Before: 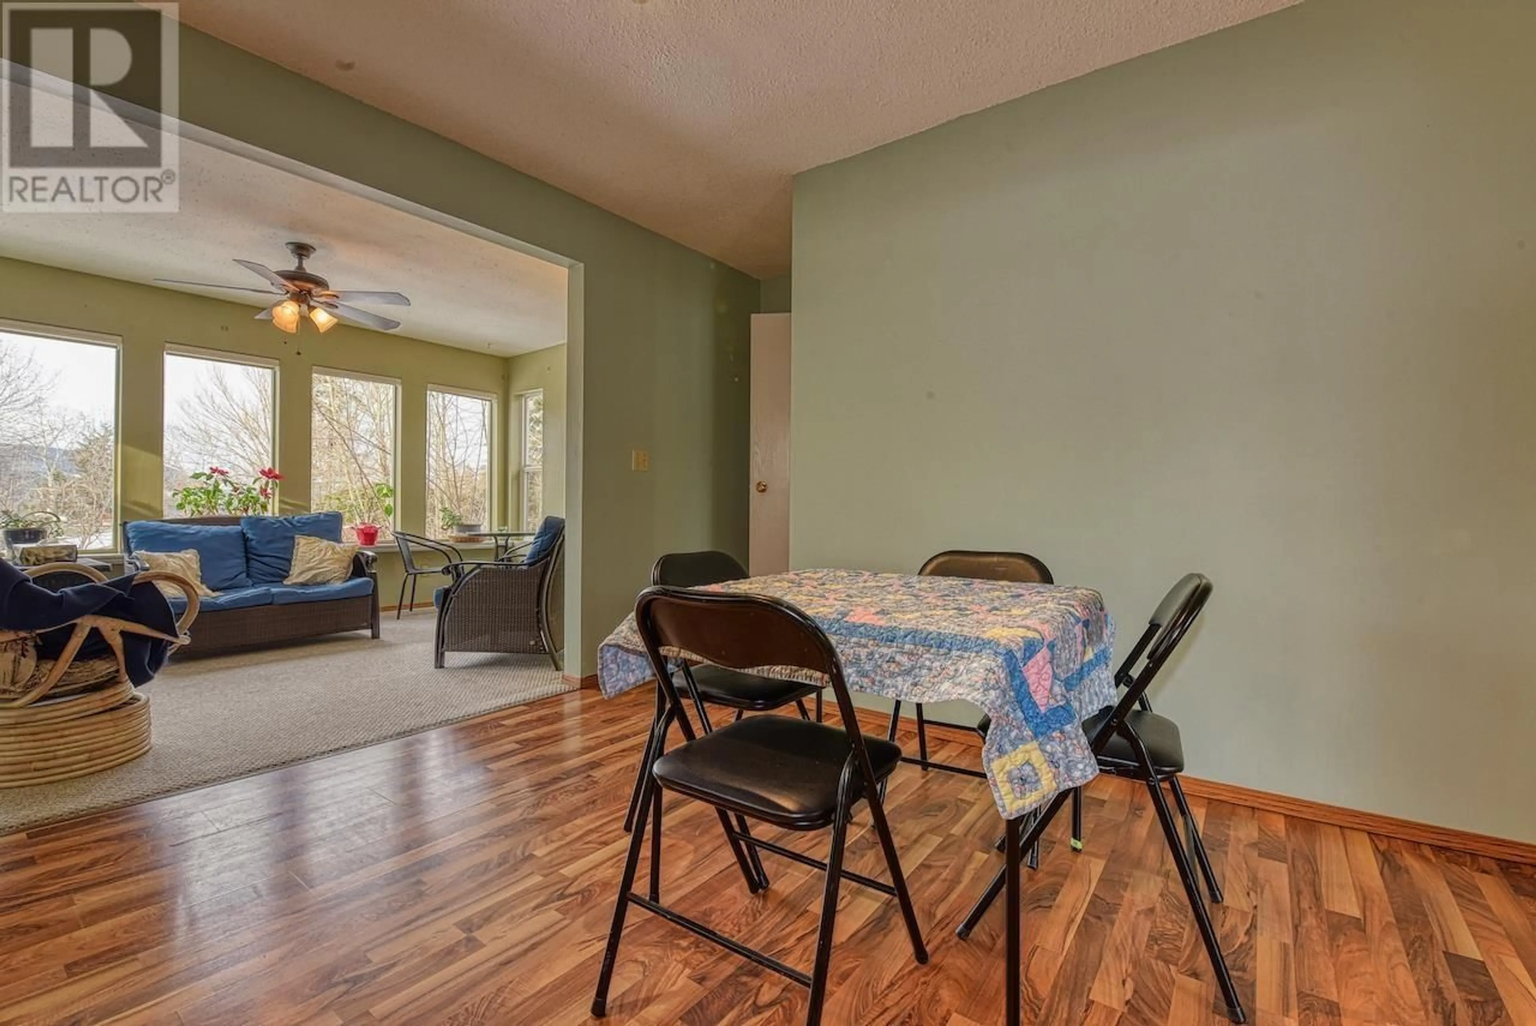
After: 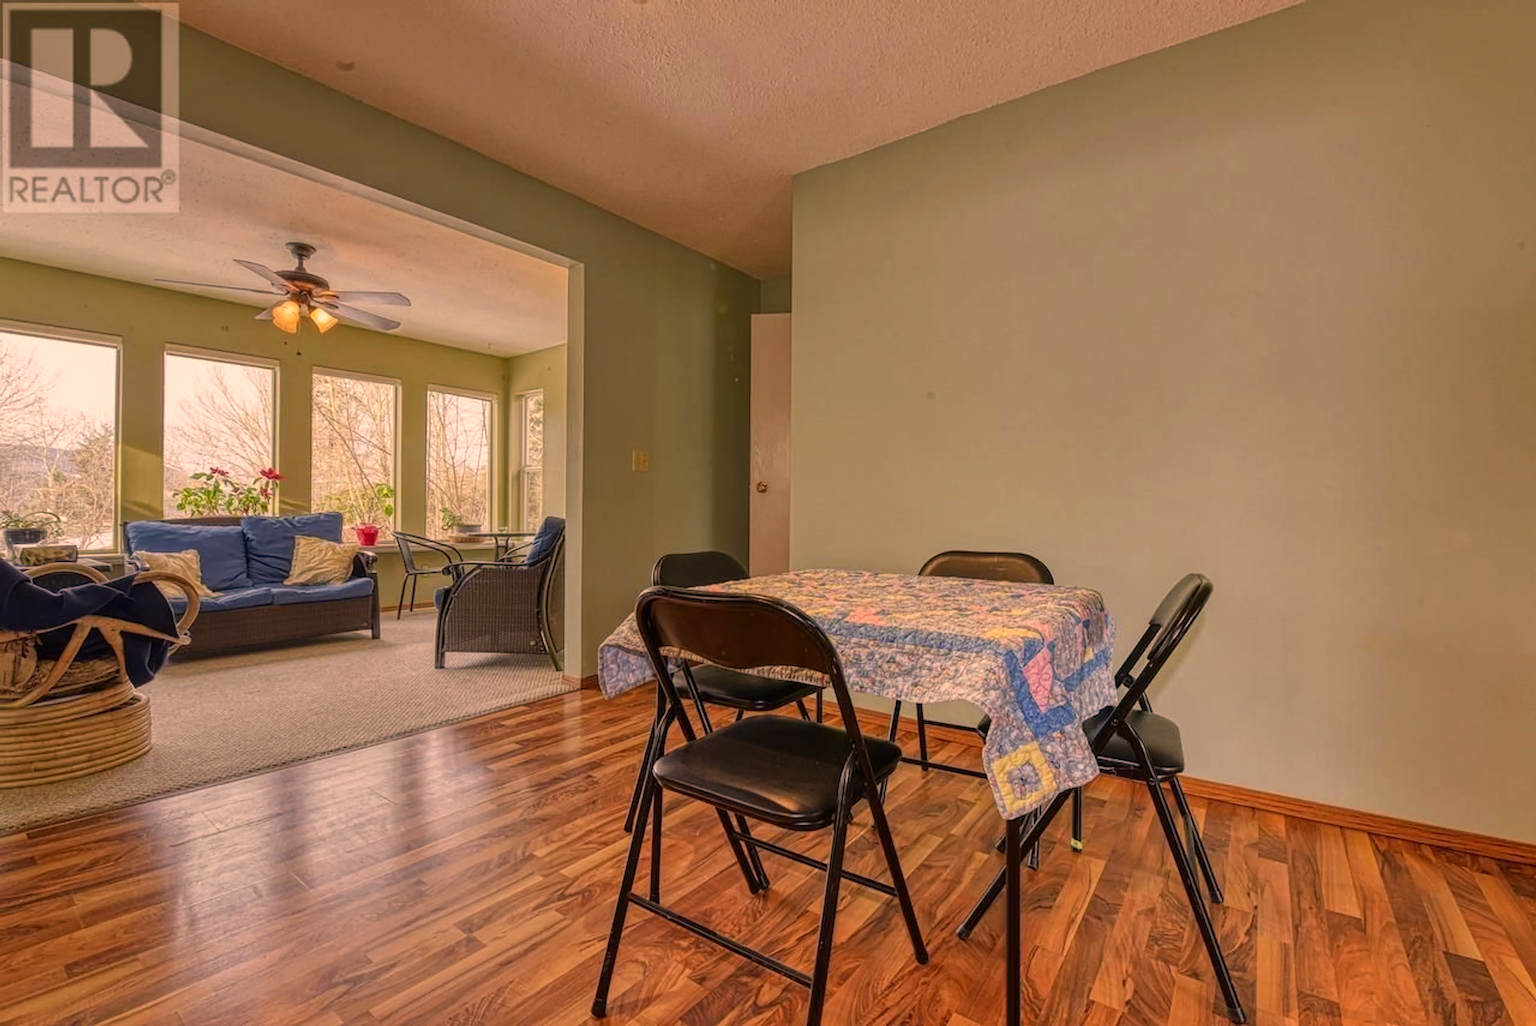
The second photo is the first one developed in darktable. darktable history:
color correction: highlights a* 17.68, highlights b* 19.01
